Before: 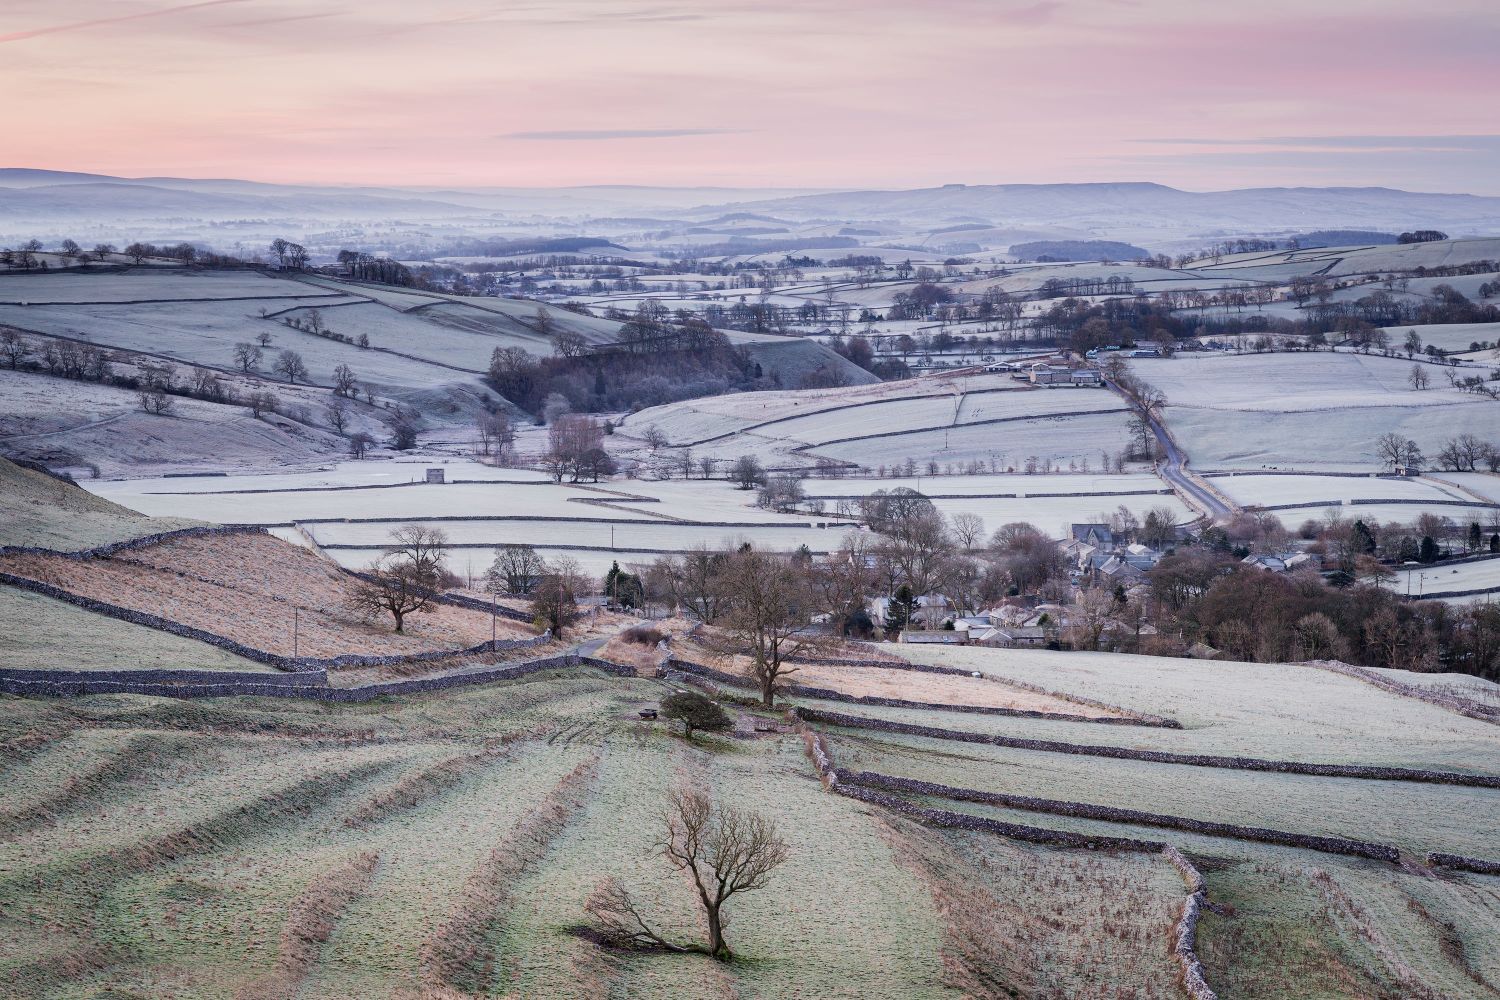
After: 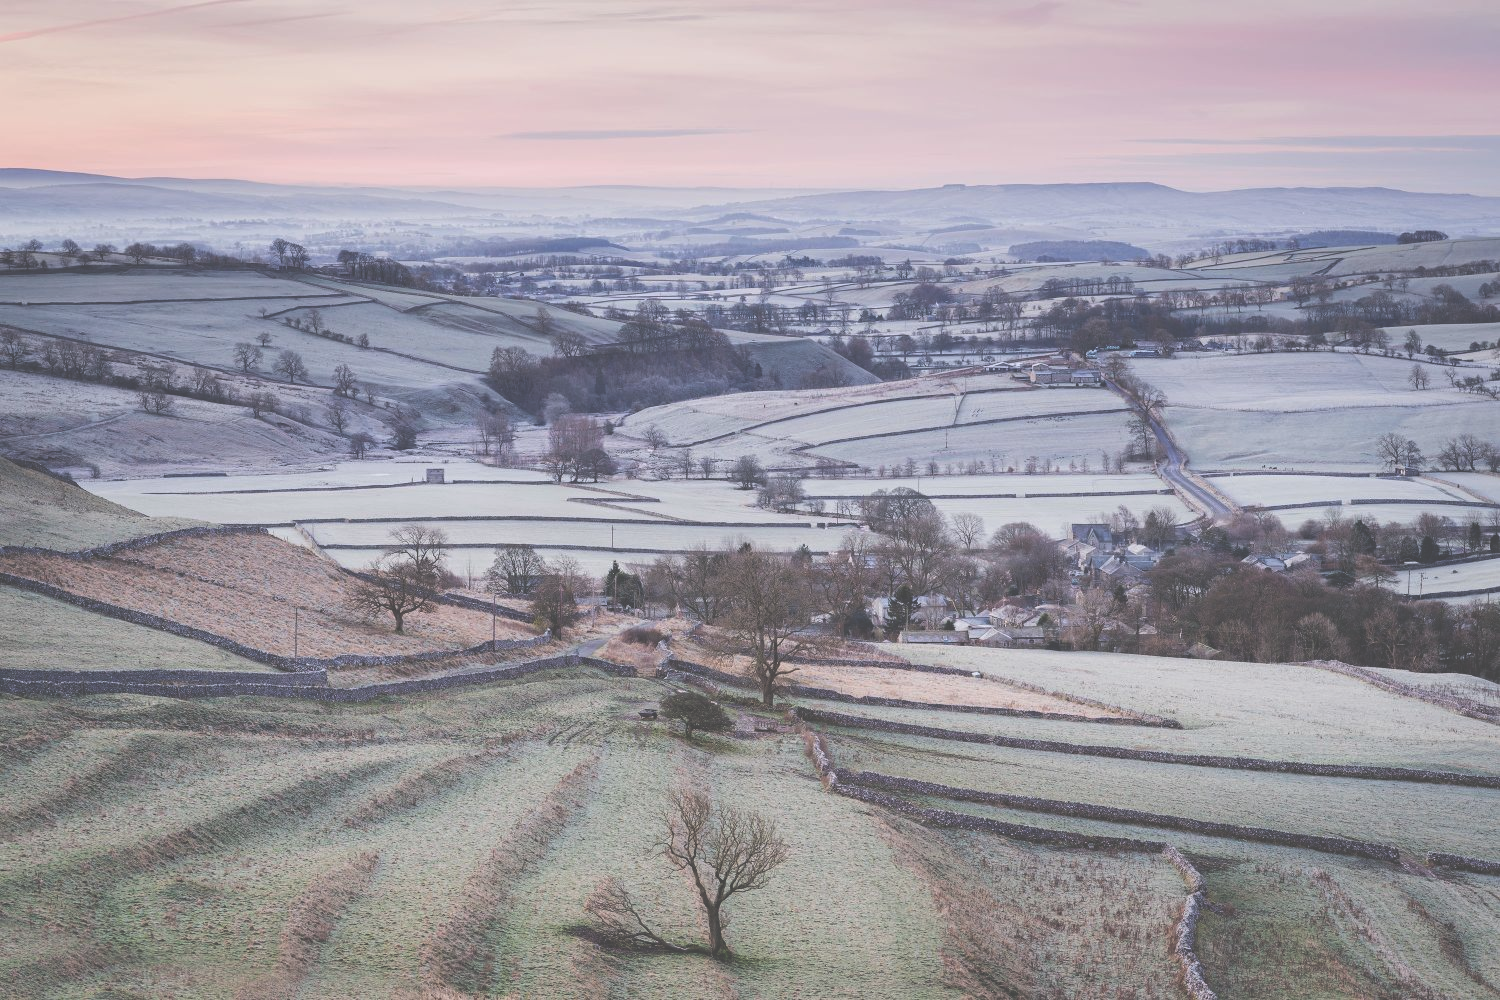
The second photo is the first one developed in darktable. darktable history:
exposure: black level correction -0.062, exposure -0.049 EV, compensate highlight preservation false
